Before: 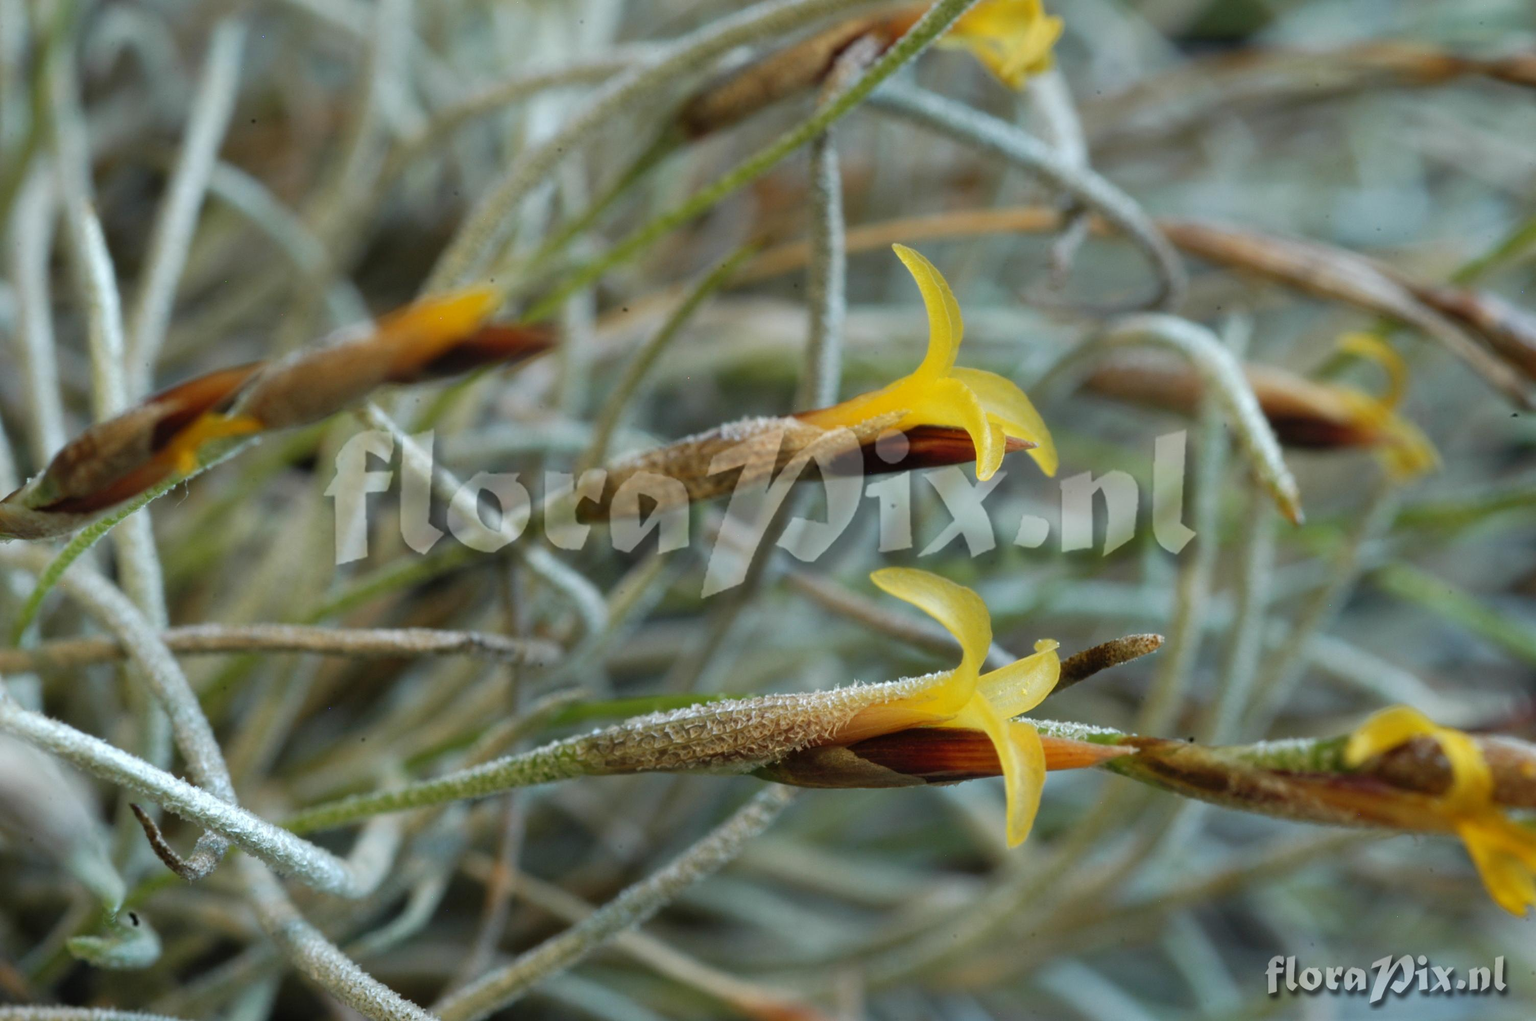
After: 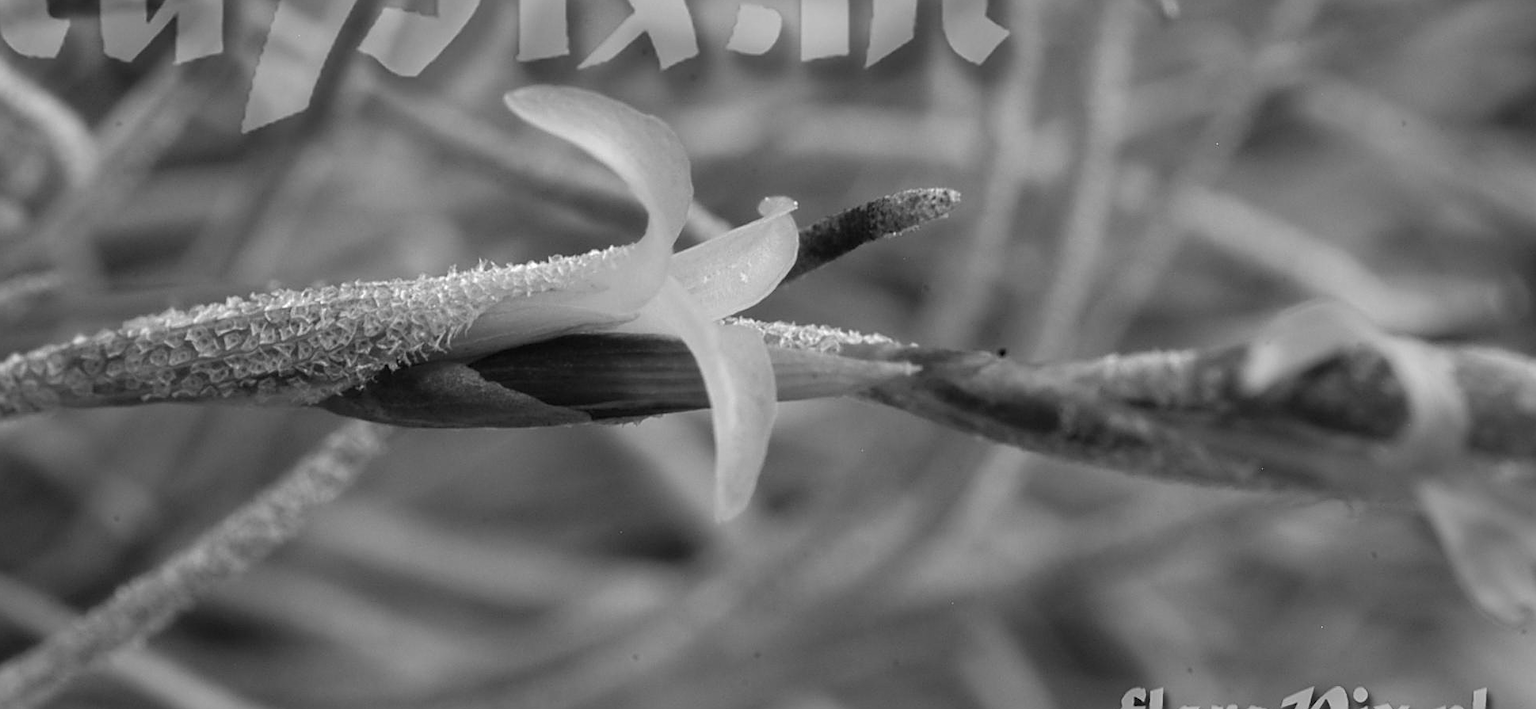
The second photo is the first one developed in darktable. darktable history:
sharpen: on, module defaults
monochrome: on, module defaults
crop and rotate: left 35.509%, top 50.238%, bottom 4.934%
white balance: red 0.986, blue 1.01
